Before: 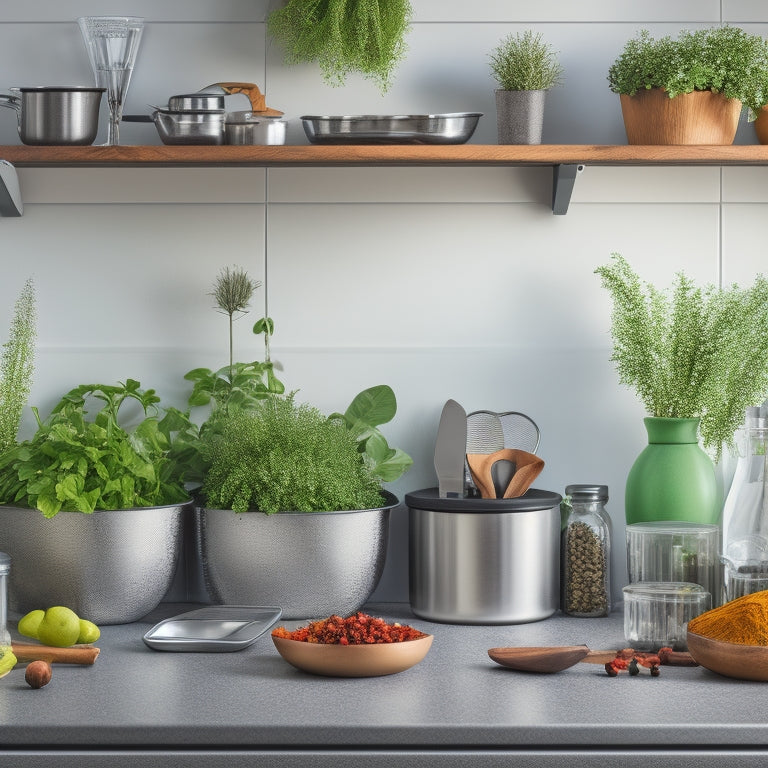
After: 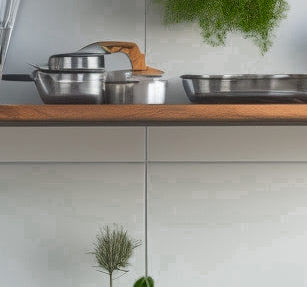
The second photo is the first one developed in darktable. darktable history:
color zones: curves: ch0 [(0.25, 0.5) (0.347, 0.092) (0.75, 0.5)]; ch1 [(0.25, 0.5) (0.33, 0.51) (0.75, 0.5)]
tone equalizer: on, module defaults
crop: left 15.703%, top 5.442%, right 44.291%, bottom 57.106%
